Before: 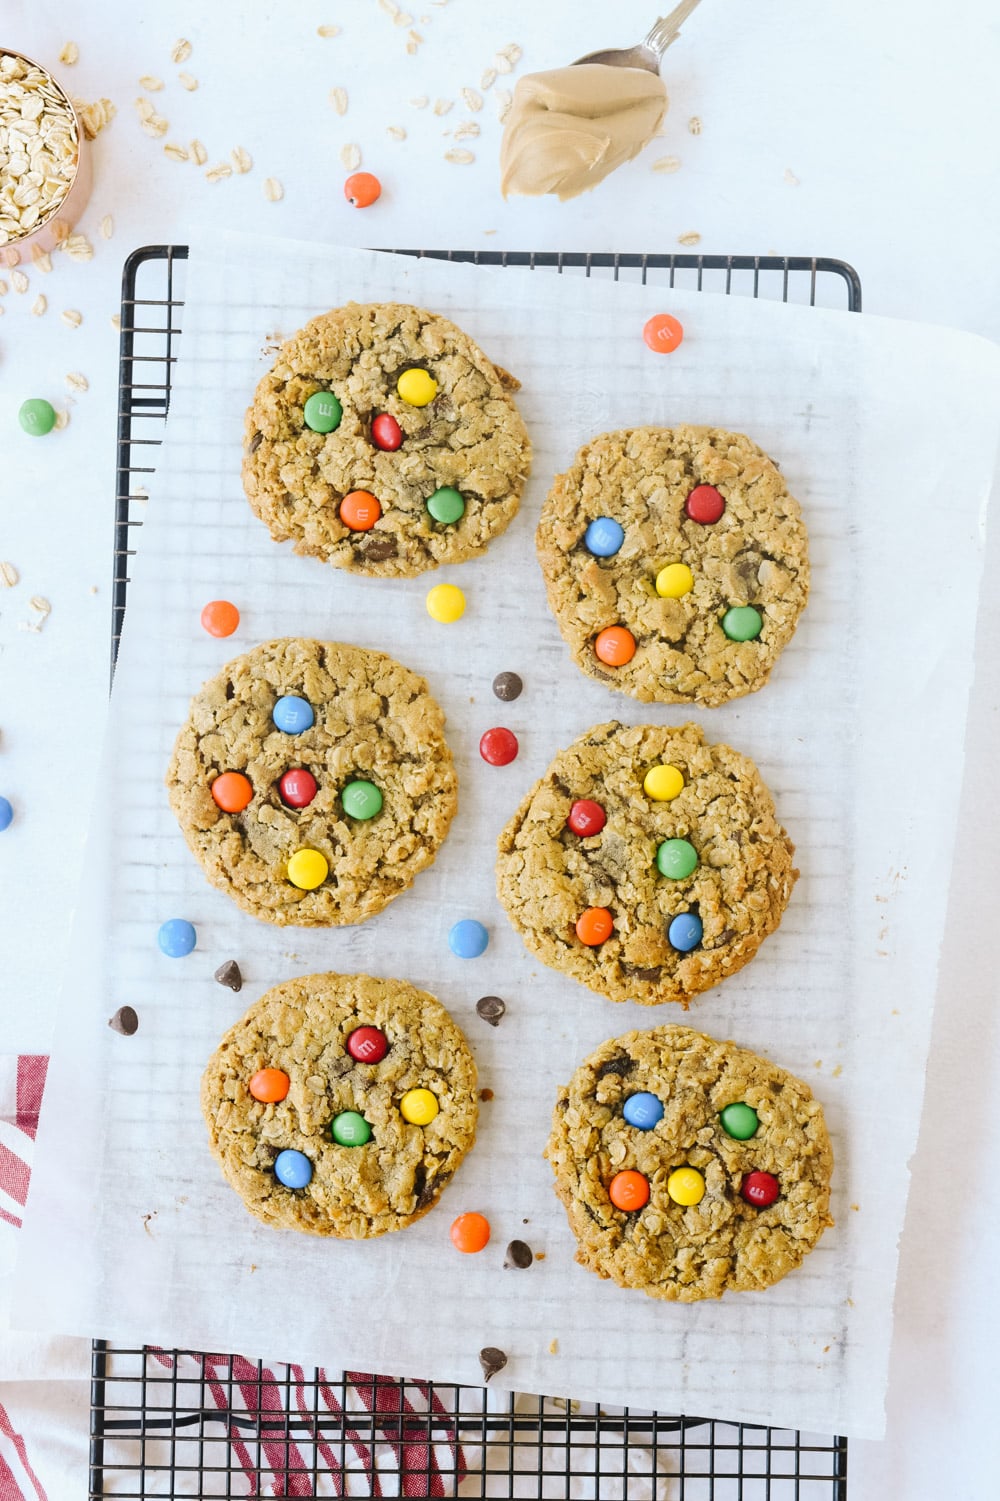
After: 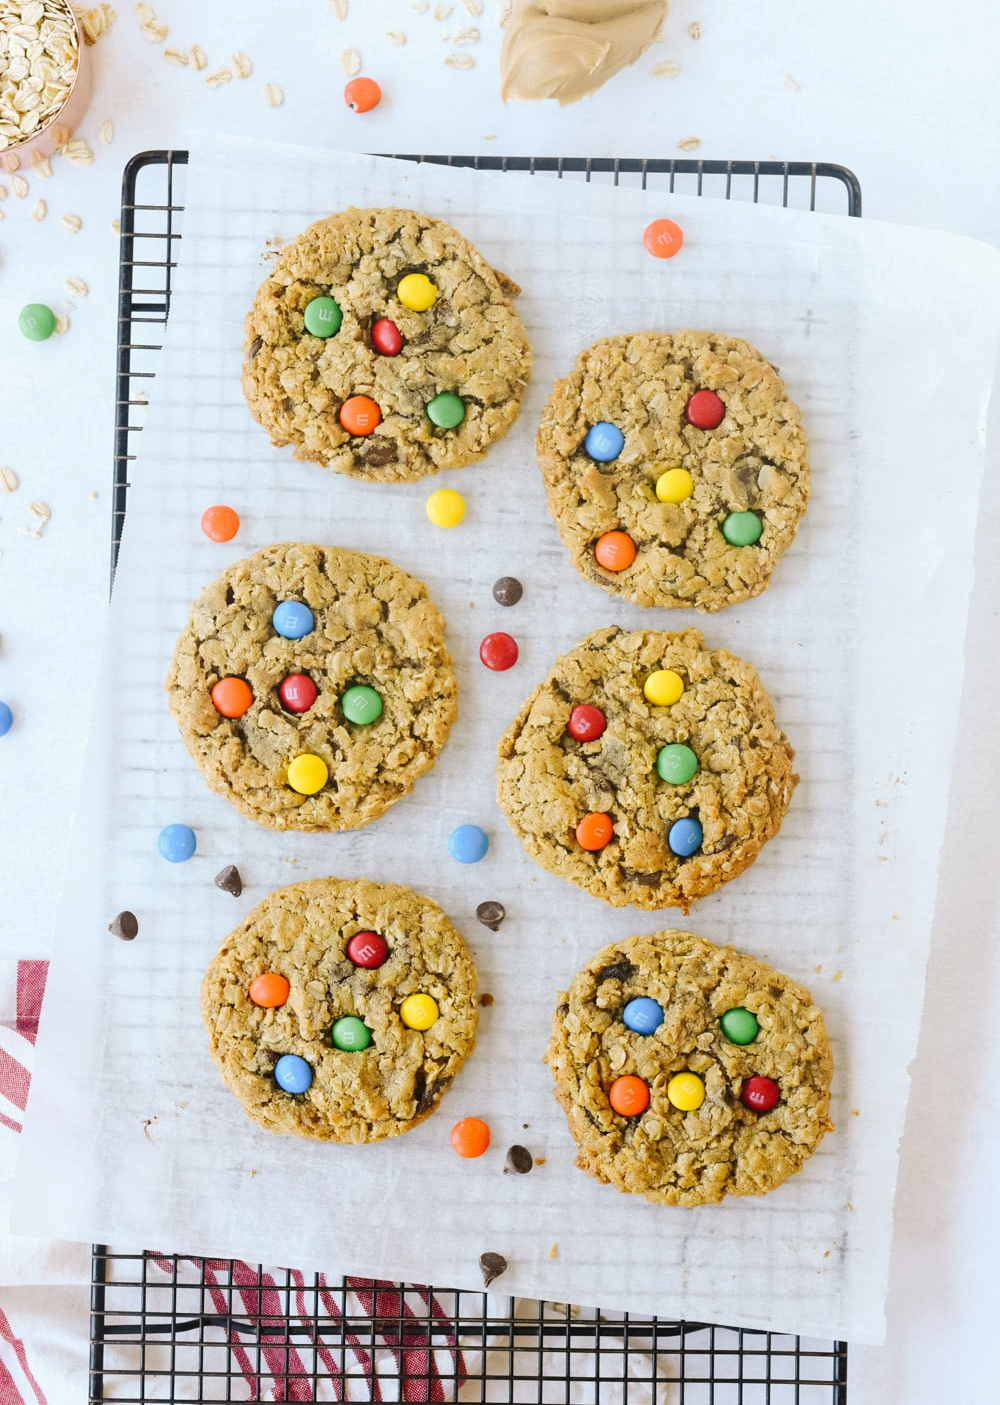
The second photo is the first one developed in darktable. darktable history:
crop and rotate: top 6.368%
tone equalizer: edges refinement/feathering 500, mask exposure compensation -1.57 EV, preserve details no
